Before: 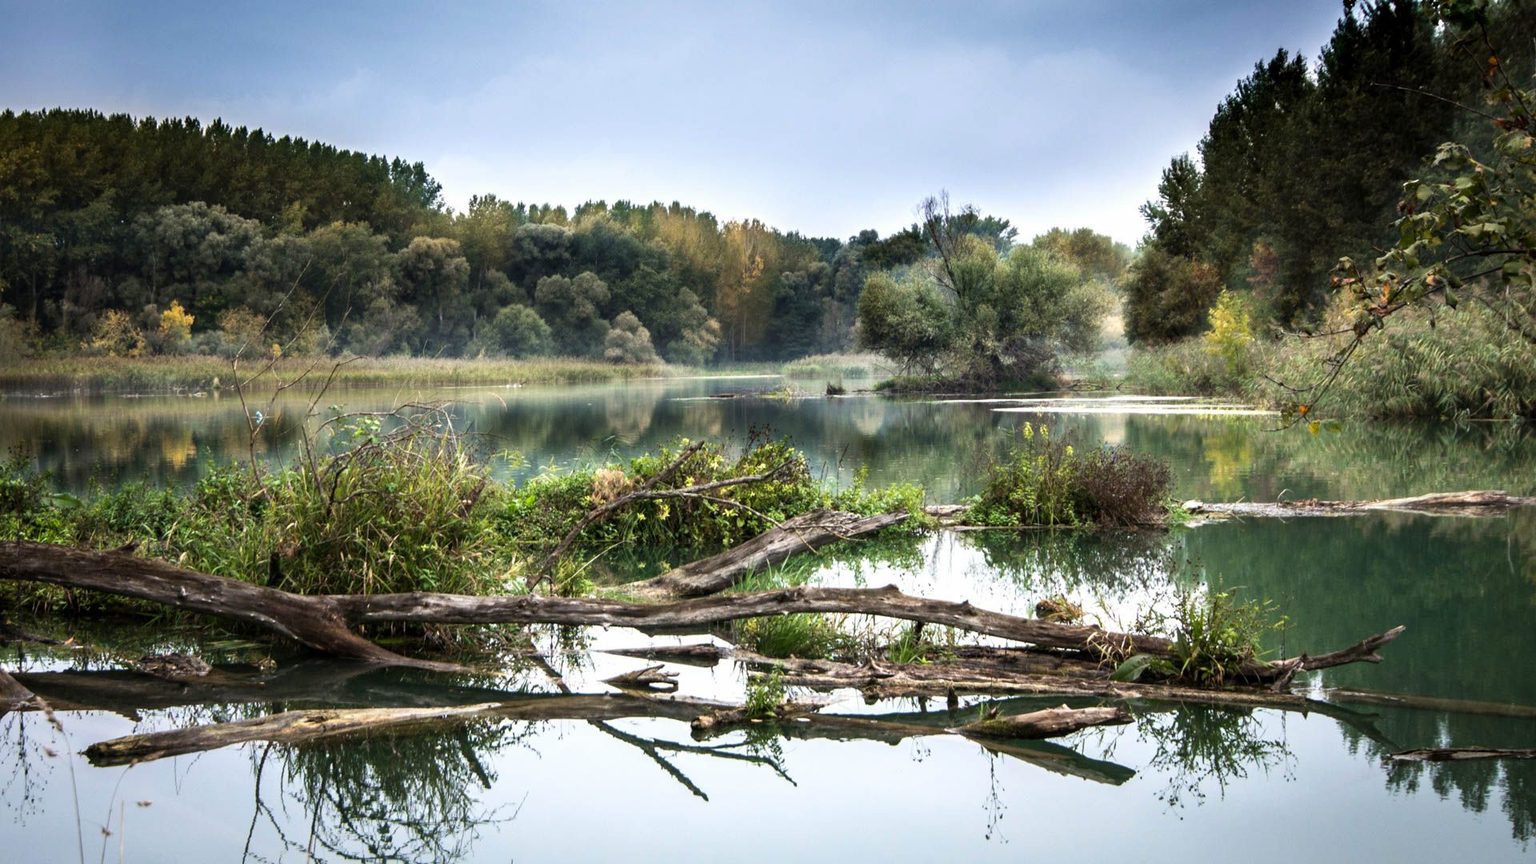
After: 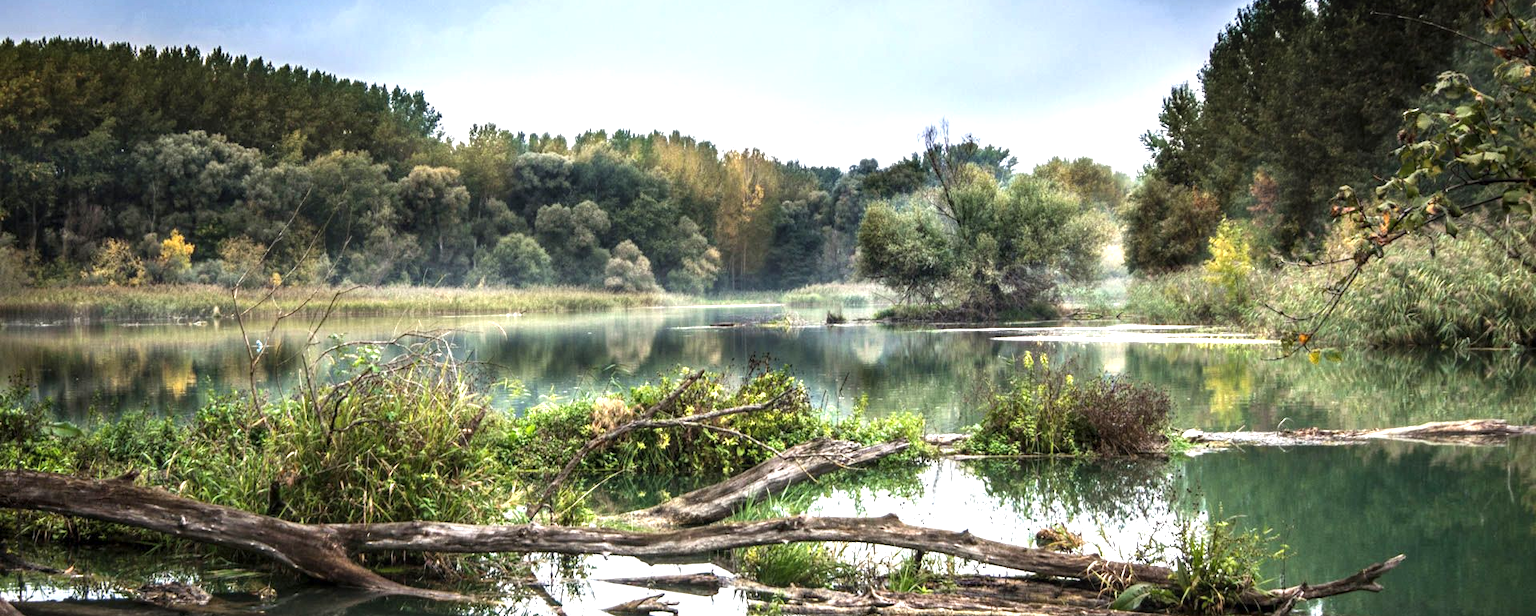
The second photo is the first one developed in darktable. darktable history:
color balance rgb: perceptual saturation grading › global saturation 0.932%
crop and rotate: top 8.315%, bottom 20.279%
local contrast: on, module defaults
exposure: black level correction -0.002, exposure 0.539 EV, compensate exposure bias true, compensate highlight preservation false
